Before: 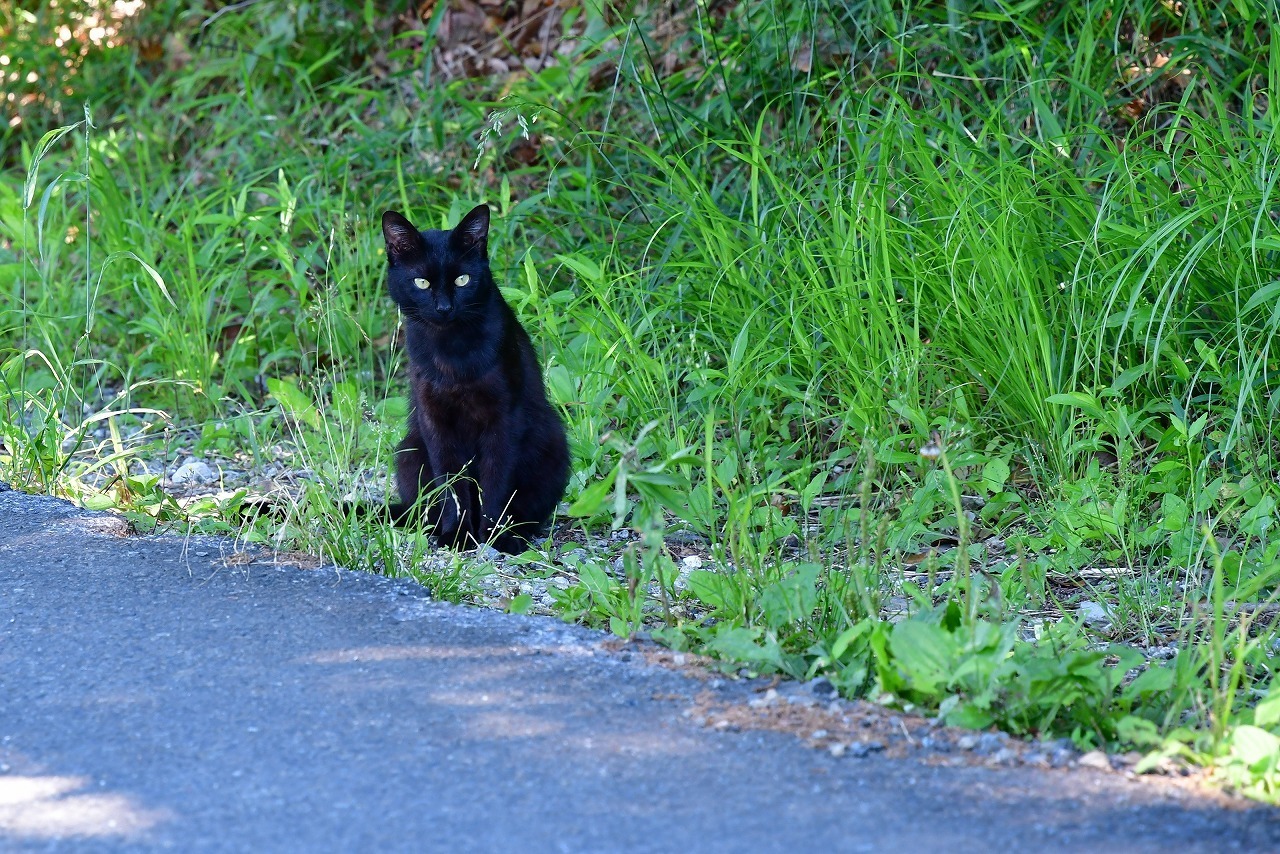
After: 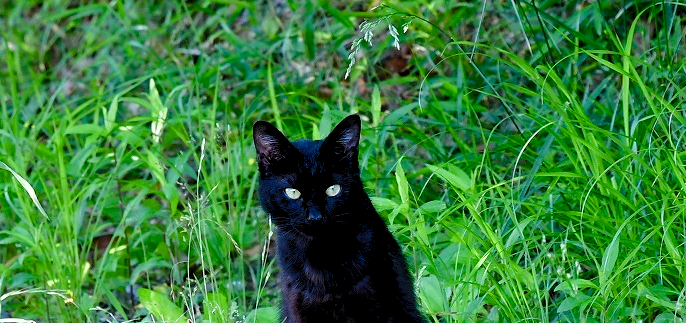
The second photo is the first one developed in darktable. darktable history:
levels: levels [0.073, 0.497, 0.972]
crop: left 10.121%, top 10.631%, right 36.218%, bottom 51.526%
color balance rgb: perceptual saturation grading › global saturation 20%, perceptual saturation grading › highlights -25%, perceptual saturation grading › shadows 50%
